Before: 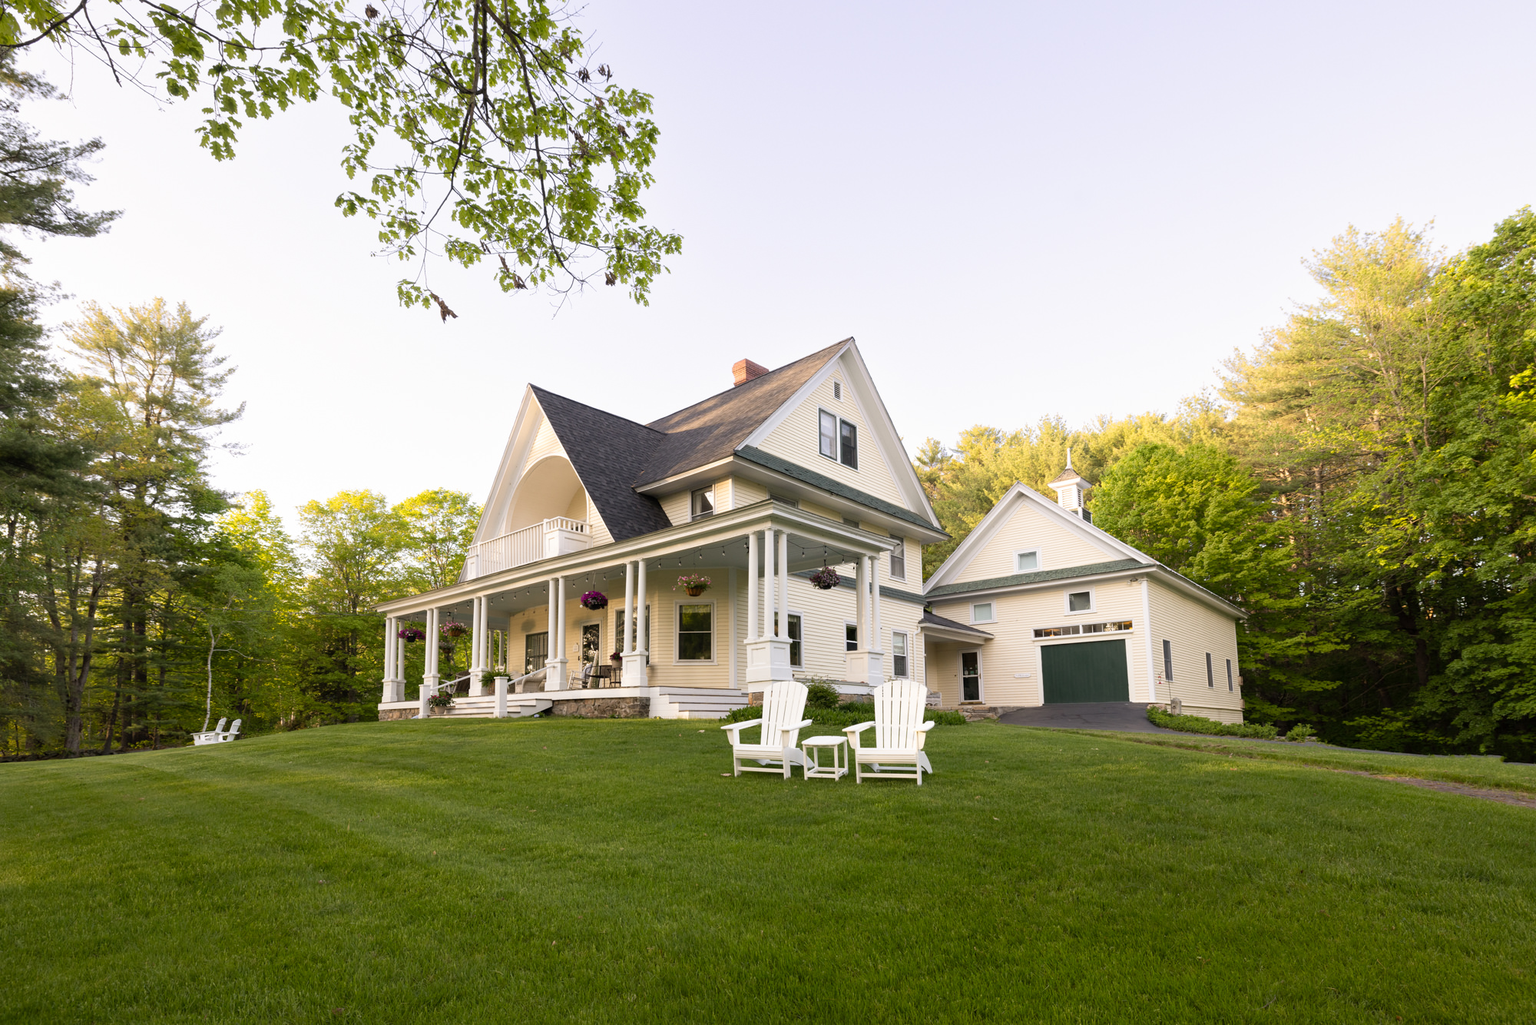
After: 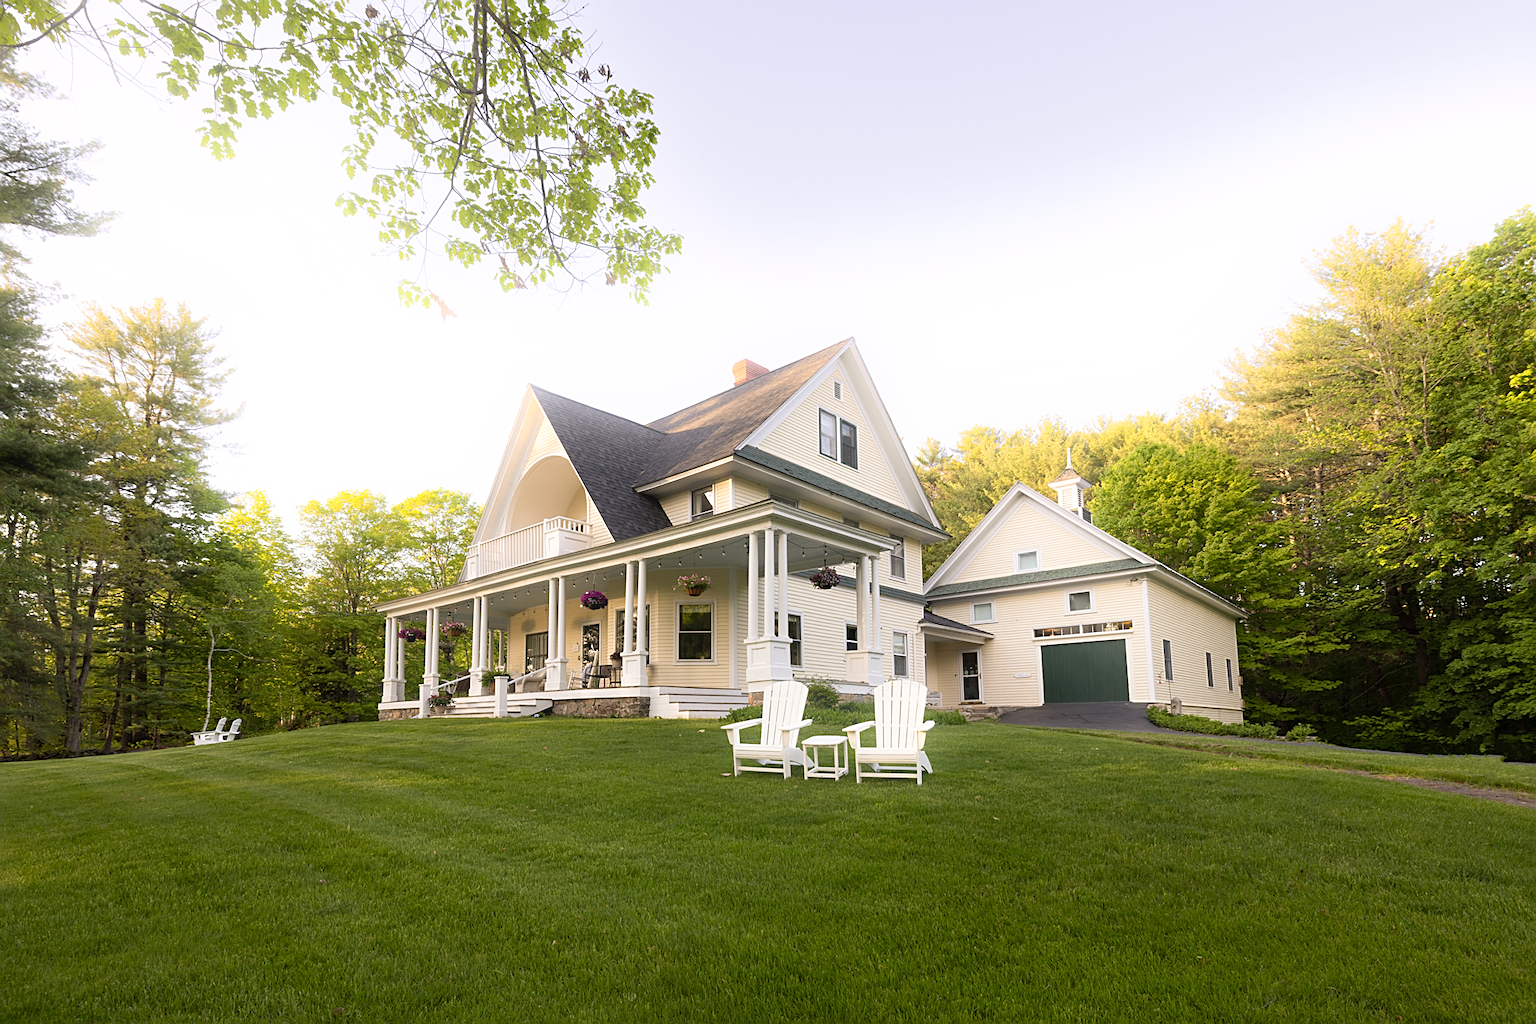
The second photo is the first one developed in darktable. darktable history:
color balance: on, module defaults
bloom: size 9%, threshold 100%, strength 7%
sharpen: on, module defaults
